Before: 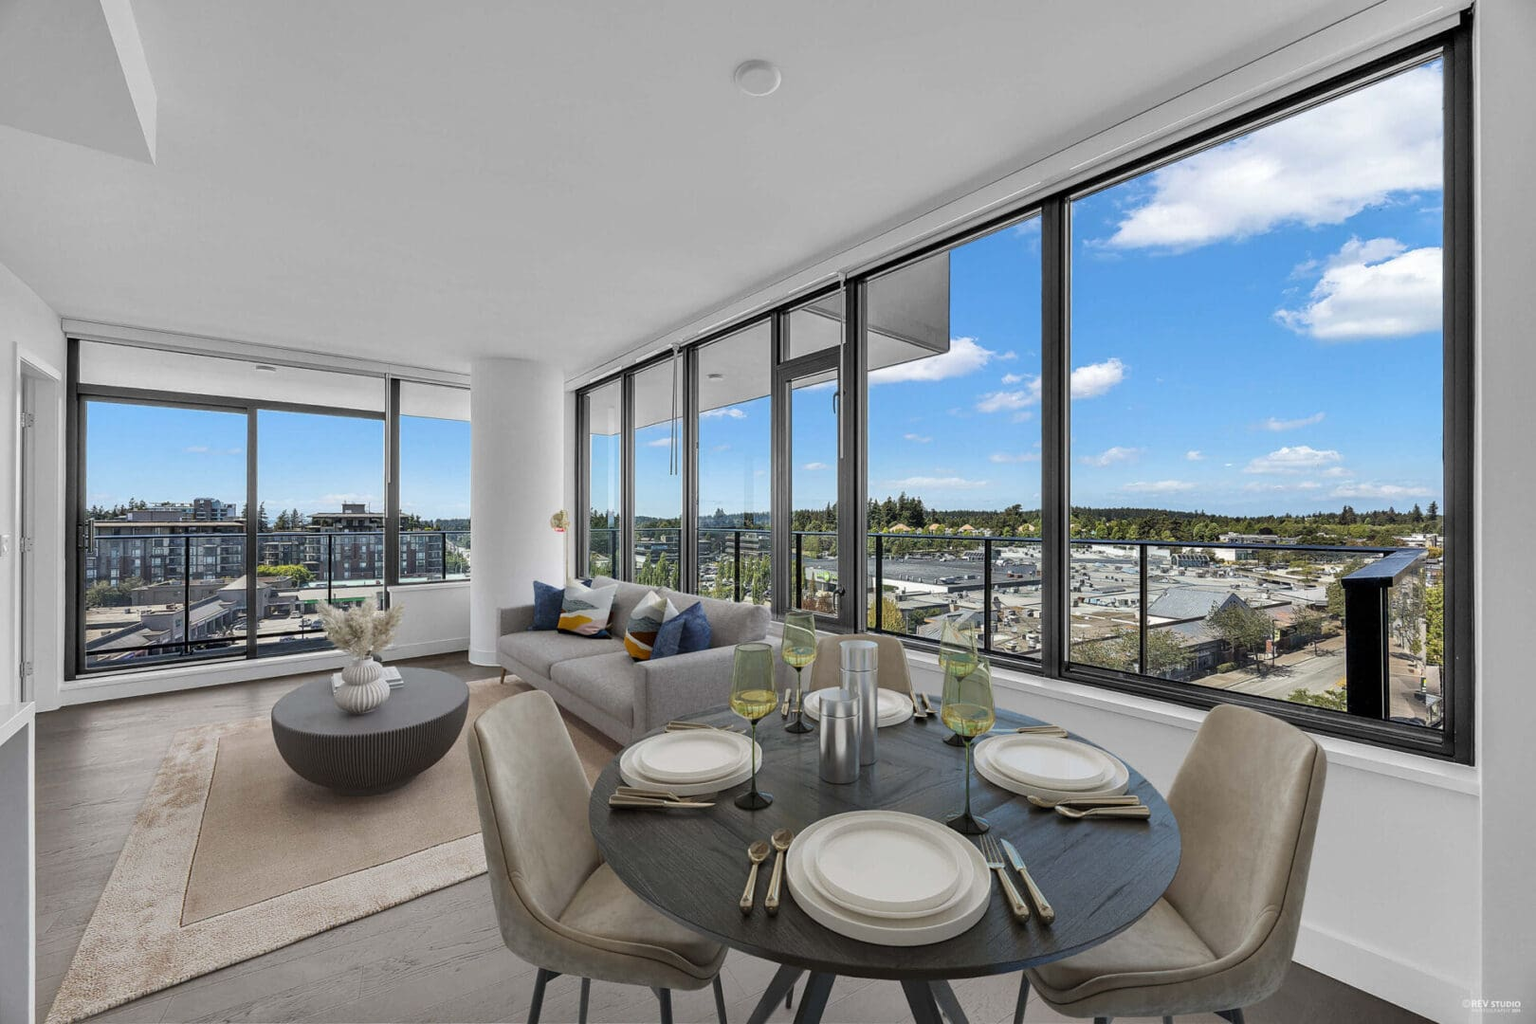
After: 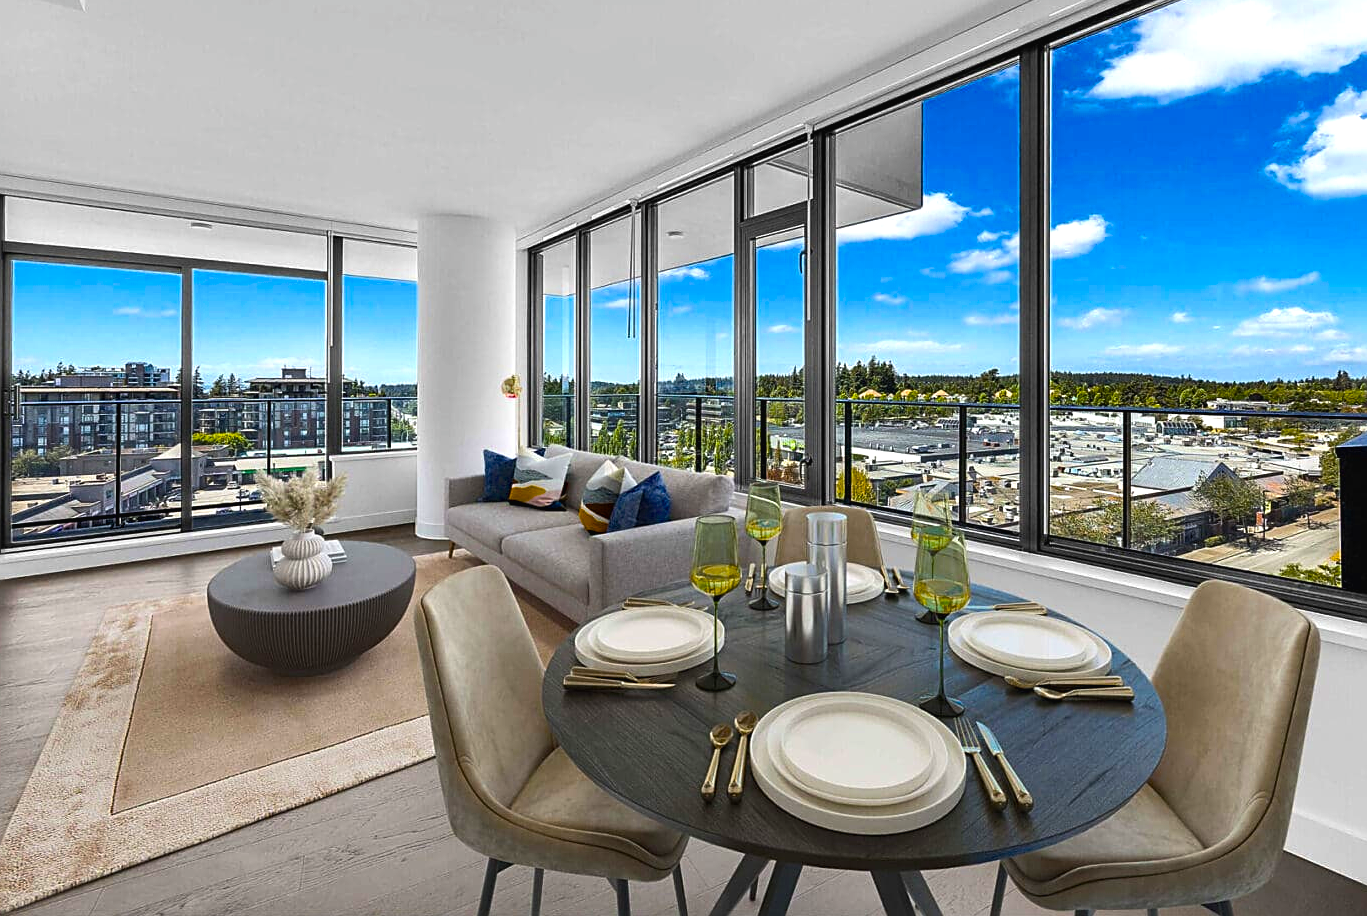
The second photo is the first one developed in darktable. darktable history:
color balance rgb: power › luminance 3.043%, power › hue 234.94°, highlights gain › luminance 9.862%, global offset › luminance 0.236%, global offset › hue 171.59°, linear chroma grading › shadows -10.047%, linear chroma grading › global chroma 20.382%, perceptual saturation grading › global saturation 30.921%, perceptual brilliance grading › global brilliance 14.546%, perceptual brilliance grading › shadows -34.566%, global vibrance 16.392%, saturation formula JzAzBz (2021)
sharpen: on, module defaults
tone equalizer: edges refinement/feathering 500, mask exposure compensation -1.57 EV, preserve details no
crop and rotate: left 4.93%, top 15.168%, right 10.66%
